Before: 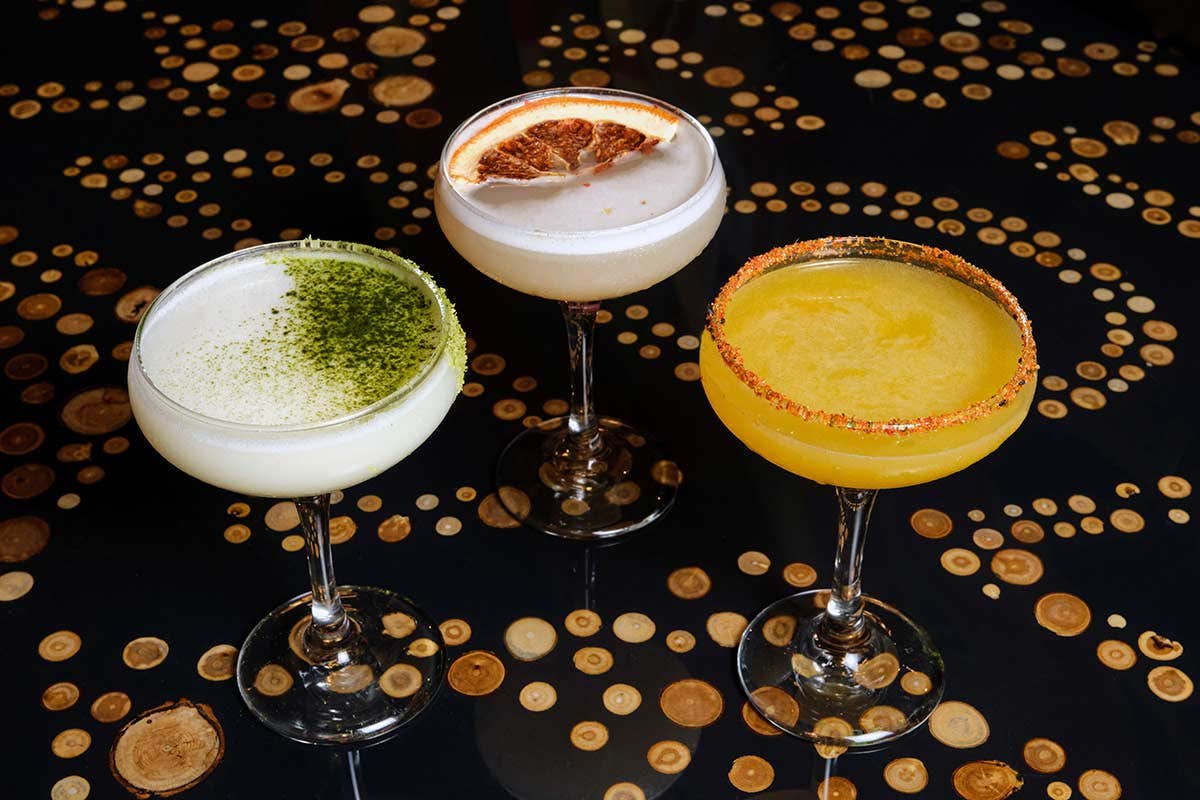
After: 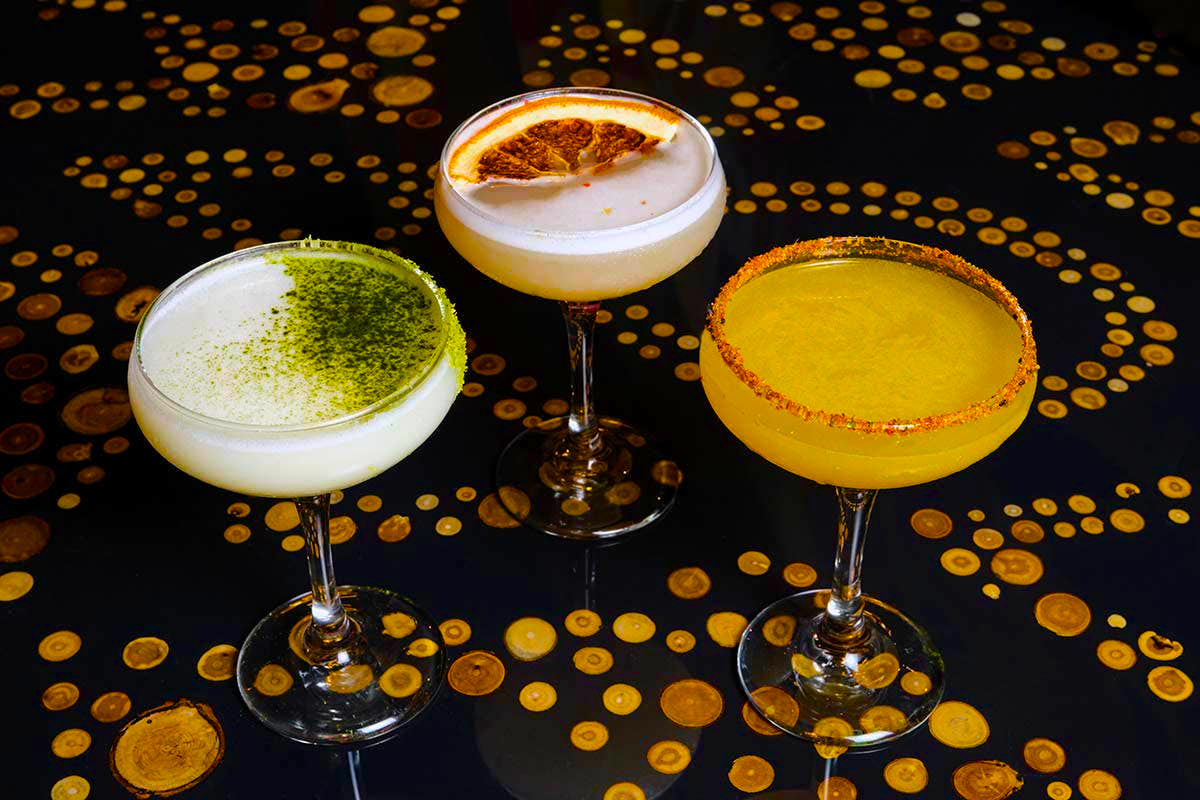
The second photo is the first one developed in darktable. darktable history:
color balance rgb: perceptual saturation grading › global saturation 100%
